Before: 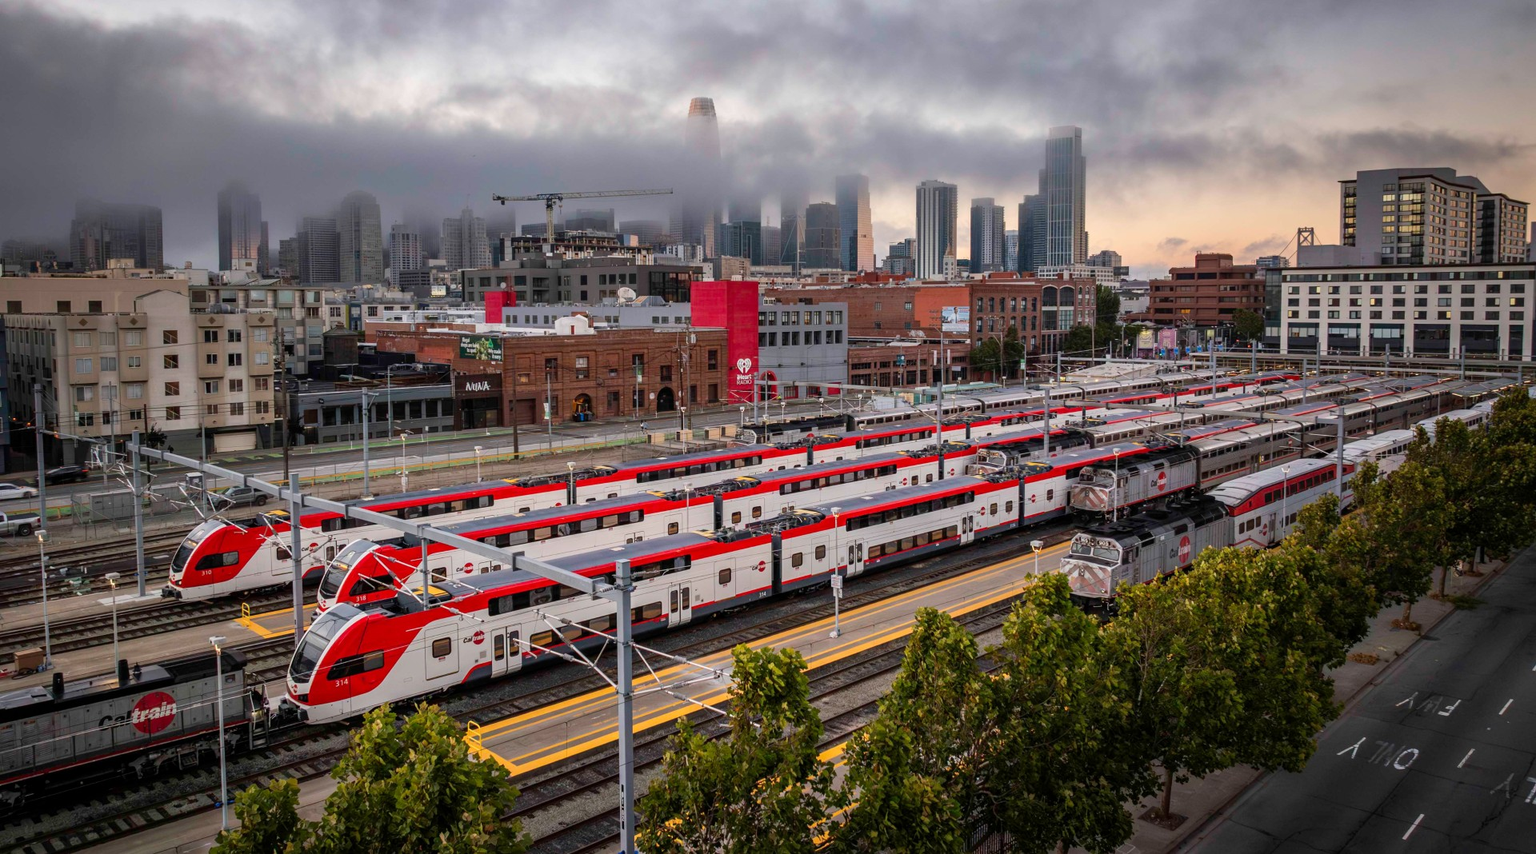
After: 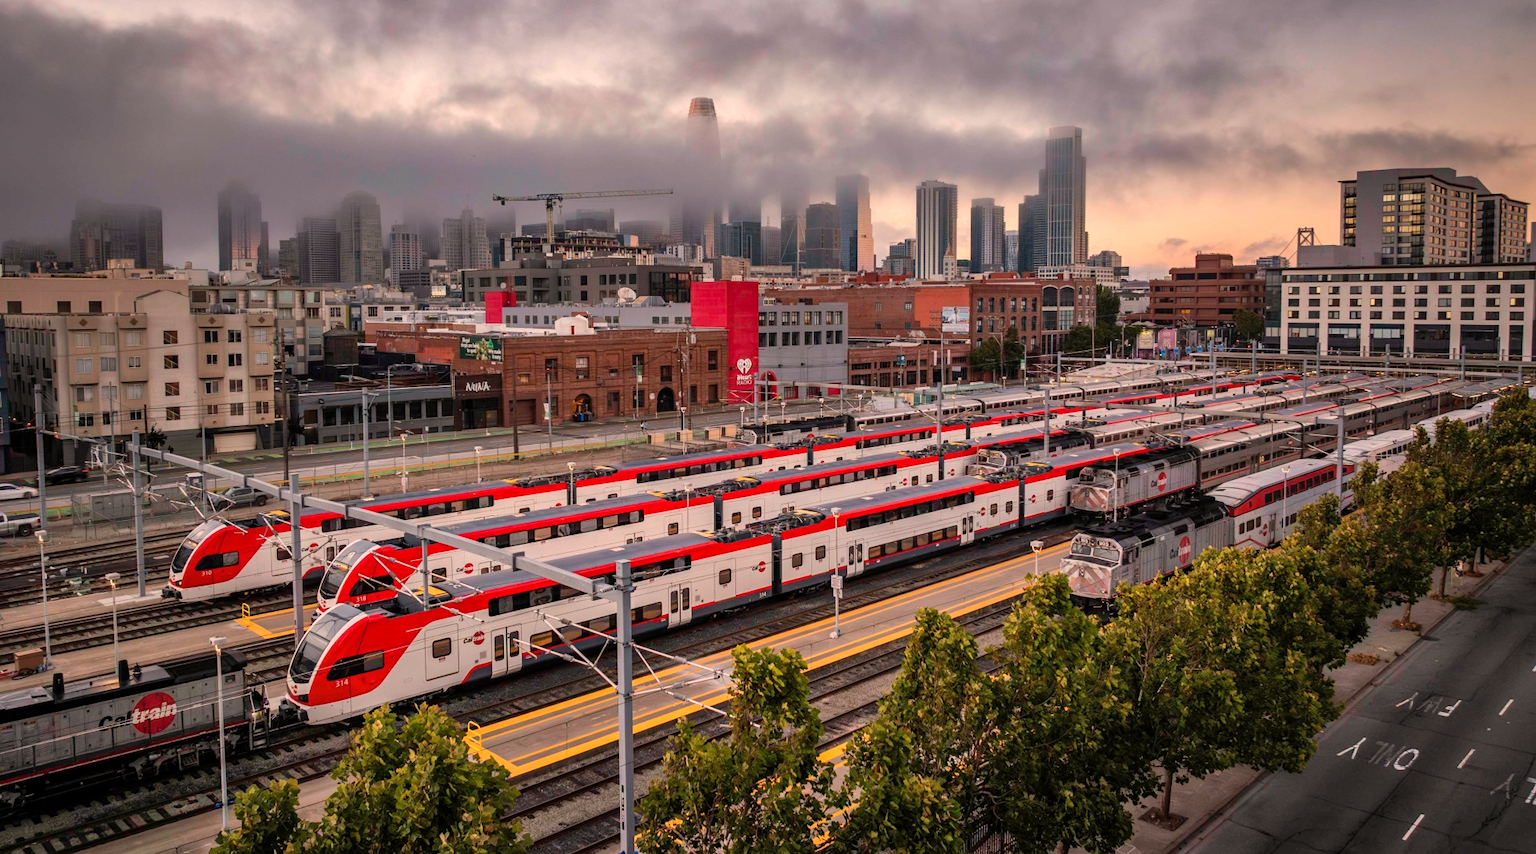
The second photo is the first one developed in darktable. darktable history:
white balance: red 1.127, blue 0.943
shadows and highlights: shadows 43.71, white point adjustment -1.46, soften with gaussian
